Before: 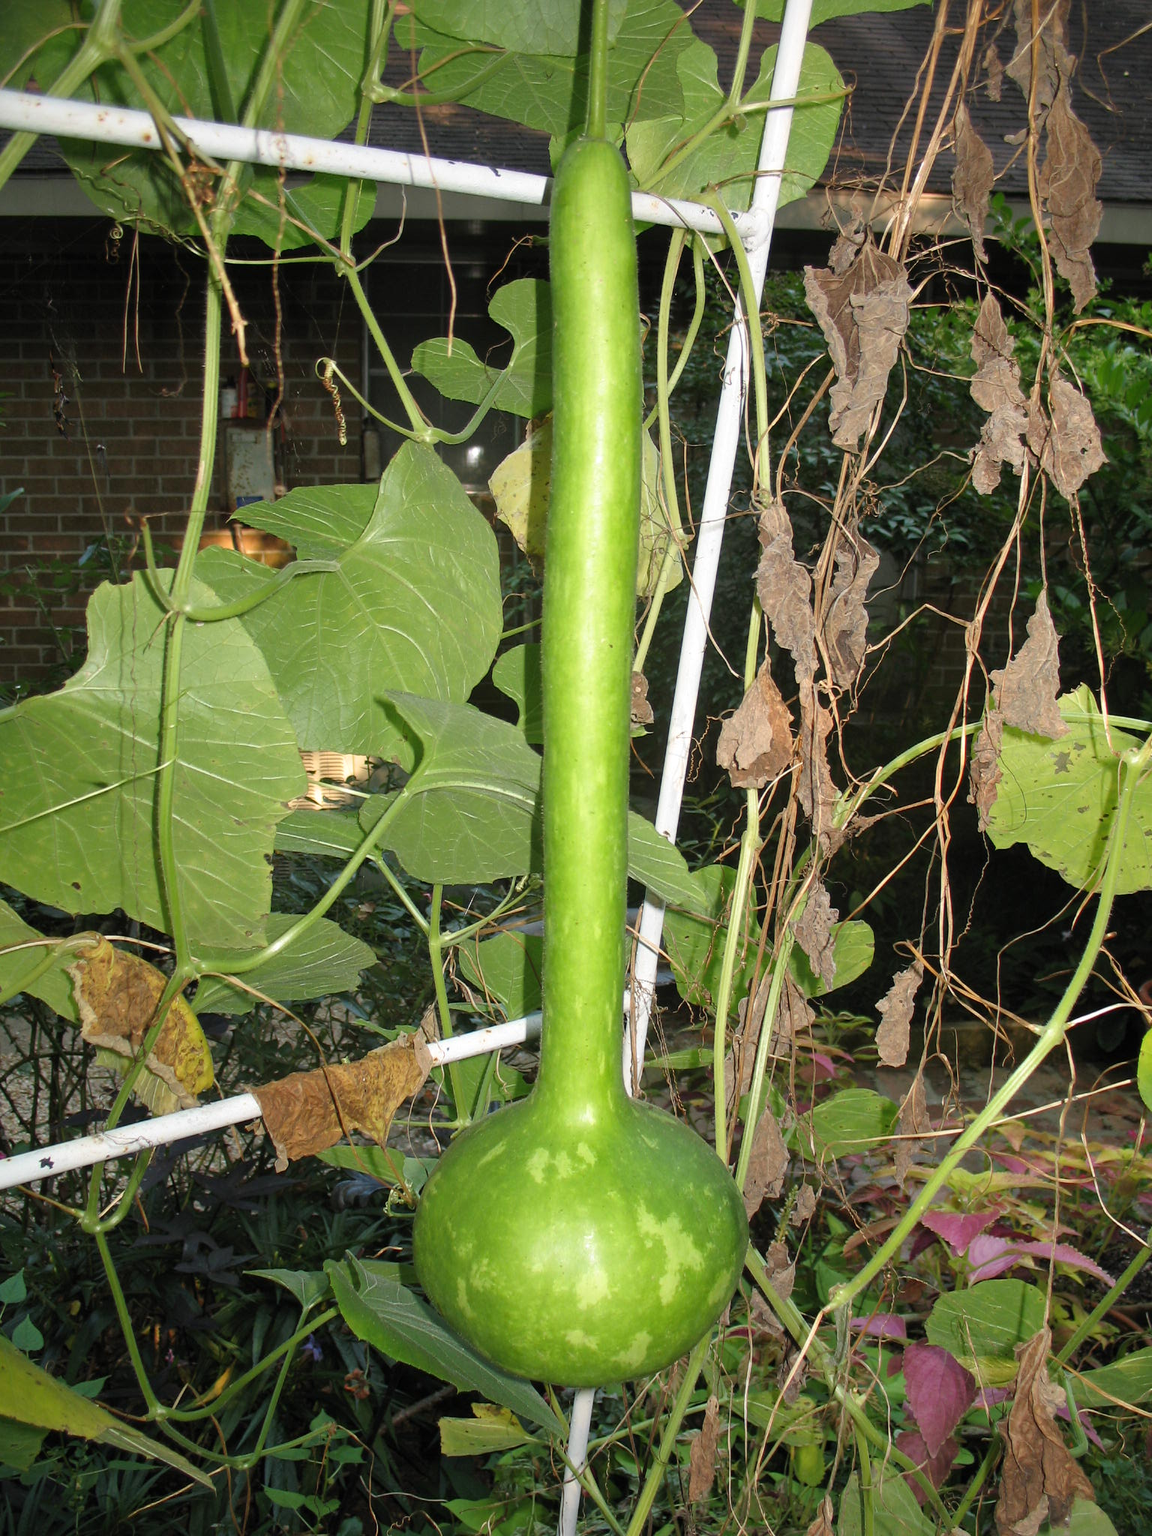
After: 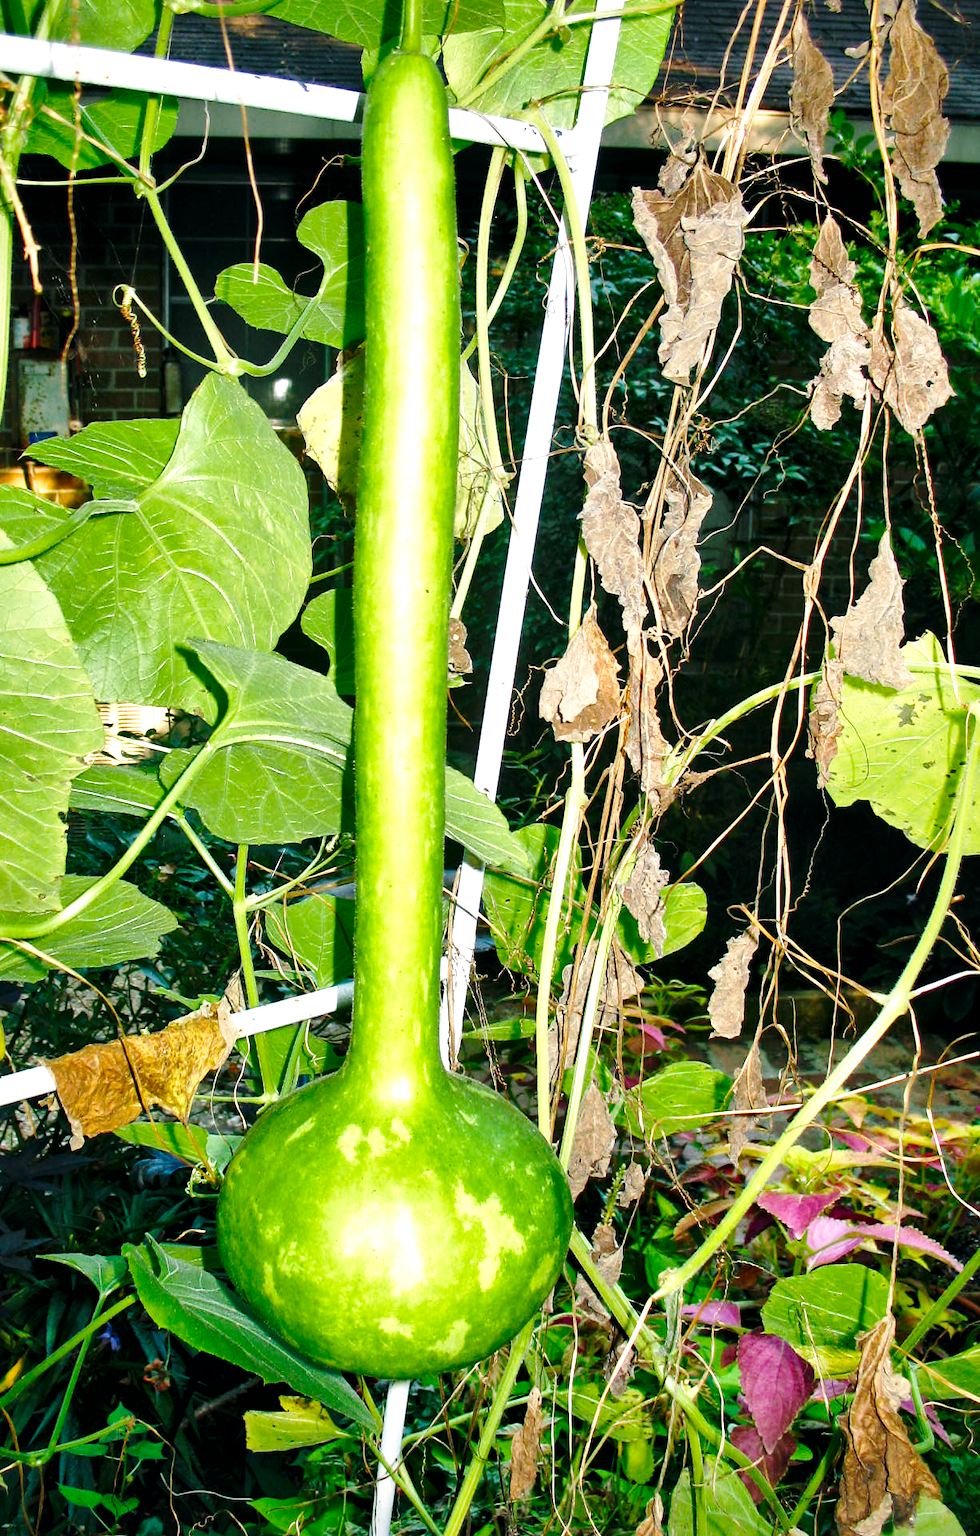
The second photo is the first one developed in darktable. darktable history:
shadows and highlights: shadows 13.34, white point adjustment 1.11, soften with gaussian
crop and rotate: left 18.197%, top 5.901%, right 1.721%
base curve: curves: ch0 [(0, 0) (0.028, 0.03) (0.121, 0.232) (0.46, 0.748) (0.859, 0.968) (1, 1)], preserve colors none
local contrast: mode bilateral grid, contrast 26, coarseness 60, detail 151%, midtone range 0.2
color balance rgb: power › luminance -7.969%, power › chroma 1.105%, power › hue 218.02°, perceptual saturation grading › global saturation 27.431%, perceptual saturation grading › highlights -27.946%, perceptual saturation grading › mid-tones 15.206%, perceptual saturation grading › shadows 33.79%, perceptual brilliance grading › highlights 10.36%, perceptual brilliance grading › mid-tones 4.605%, global vibrance 14.931%
